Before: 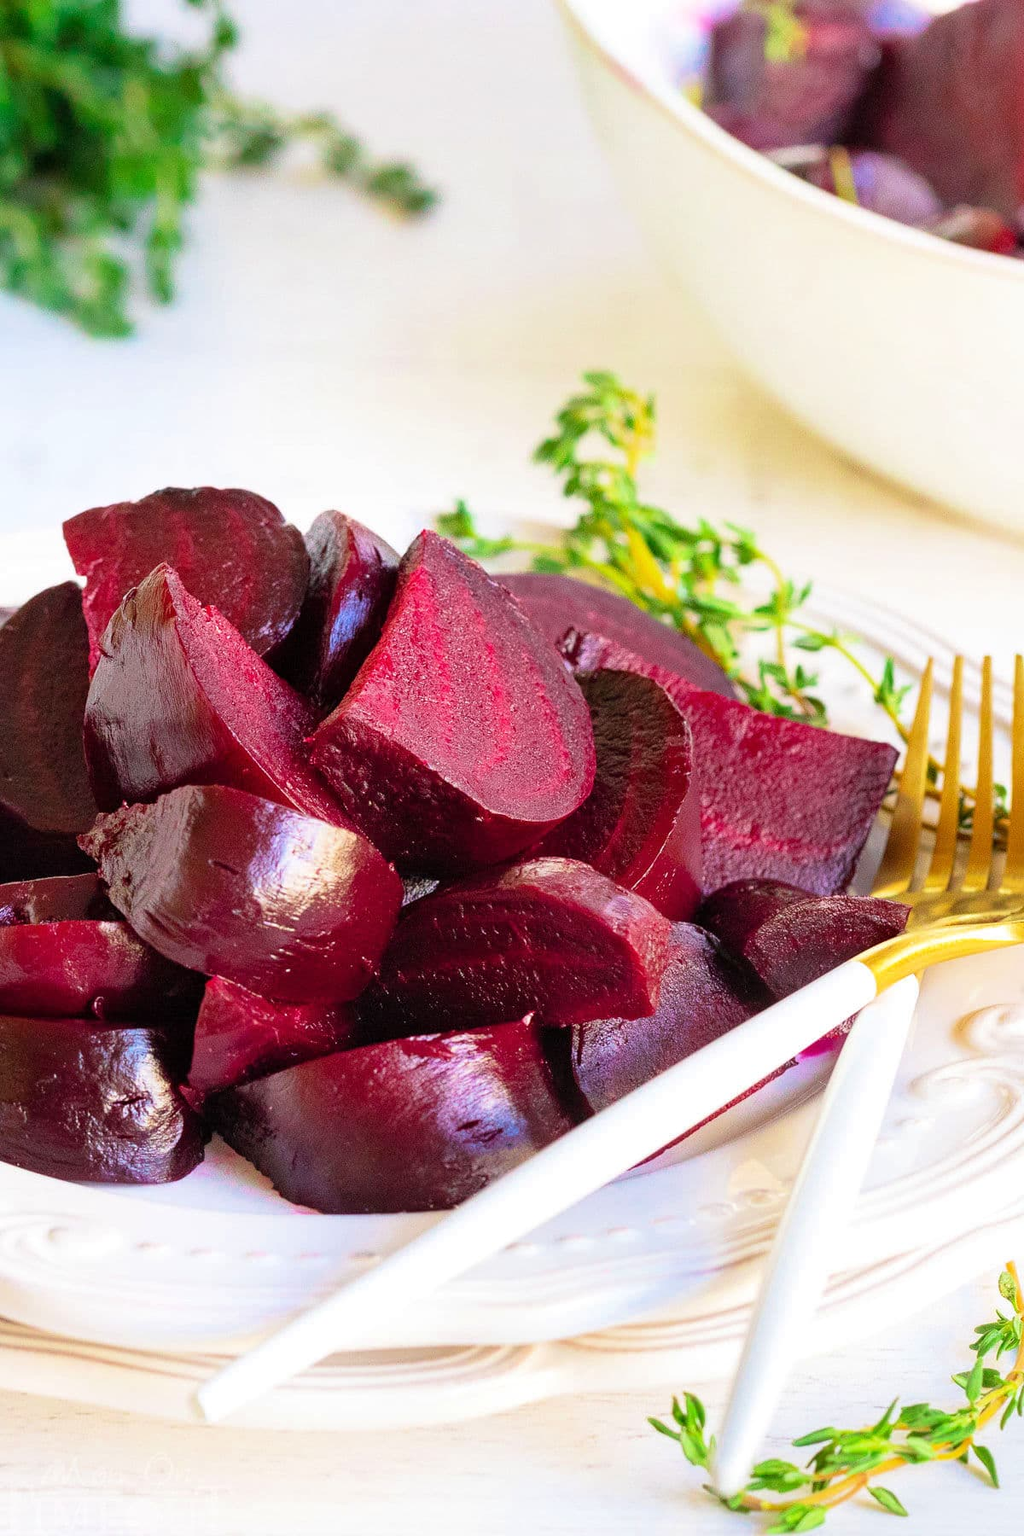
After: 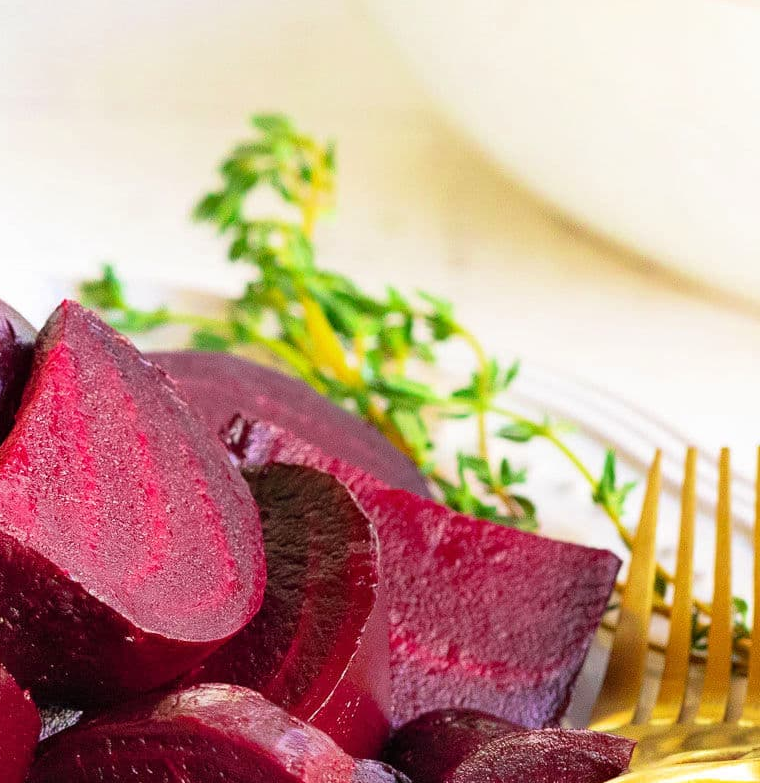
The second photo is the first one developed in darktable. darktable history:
crop: left 36.038%, top 17.857%, right 0.626%, bottom 38.64%
